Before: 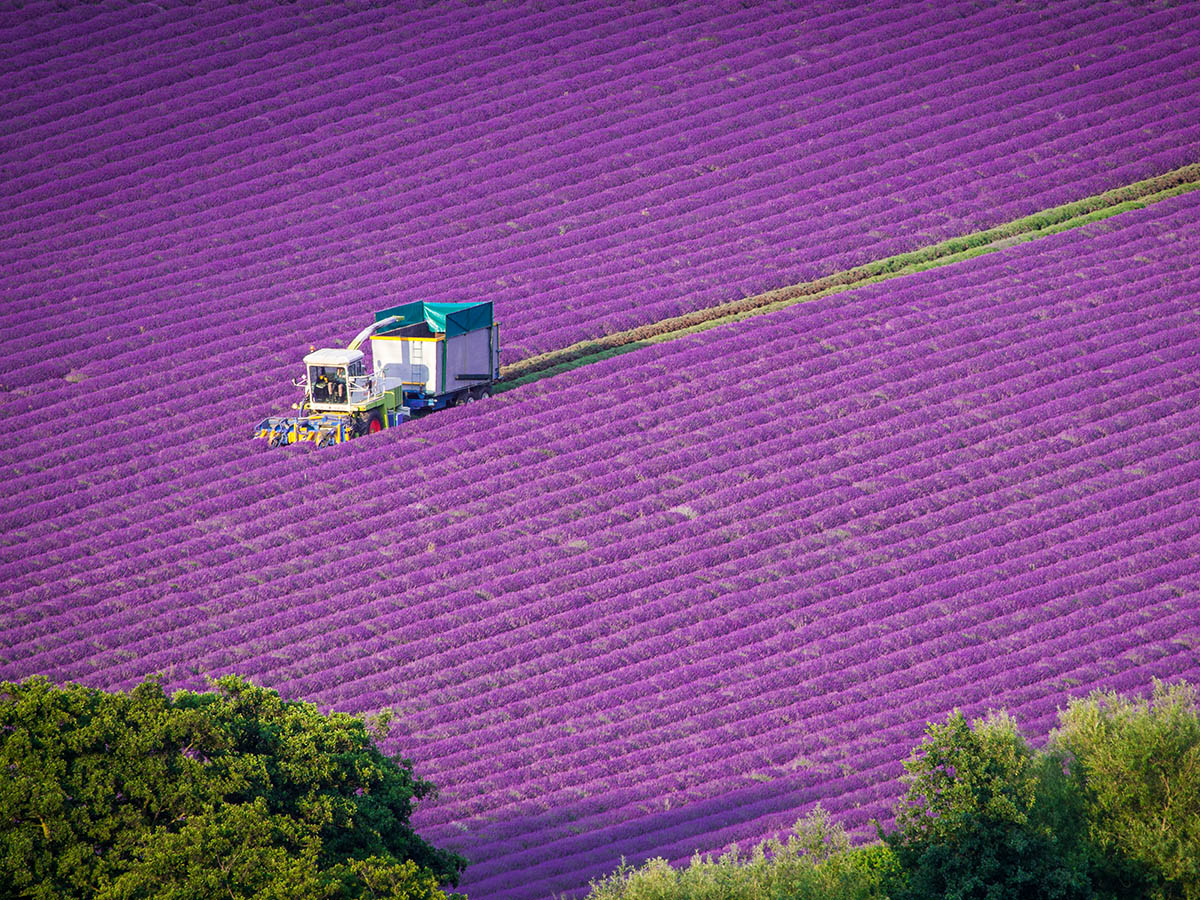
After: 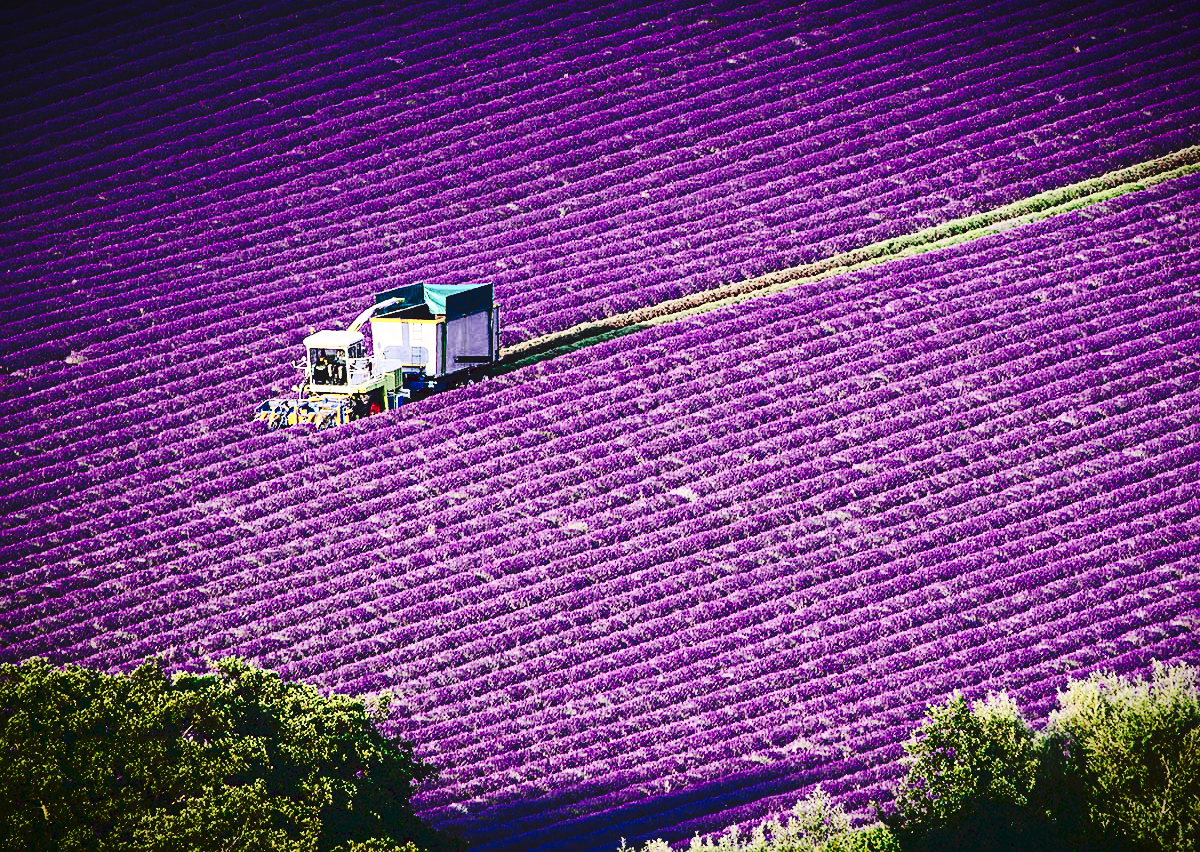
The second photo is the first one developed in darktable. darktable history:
crop and rotate: top 2.049%, bottom 3.212%
sharpen: amount 0.211
vignetting: fall-off start 100.36%, brightness -0.595, saturation -0.002, width/height ratio 1.309
tone curve: curves: ch0 [(0, 0) (0.003, 0.084) (0.011, 0.084) (0.025, 0.084) (0.044, 0.084) (0.069, 0.085) (0.1, 0.09) (0.136, 0.1) (0.177, 0.119) (0.224, 0.144) (0.277, 0.205) (0.335, 0.298) (0.399, 0.417) (0.468, 0.525) (0.543, 0.631) (0.623, 0.72) (0.709, 0.8) (0.801, 0.867) (0.898, 0.934) (1, 1)], preserve colors none
contrast brightness saturation: contrast 0.49, saturation -0.101
